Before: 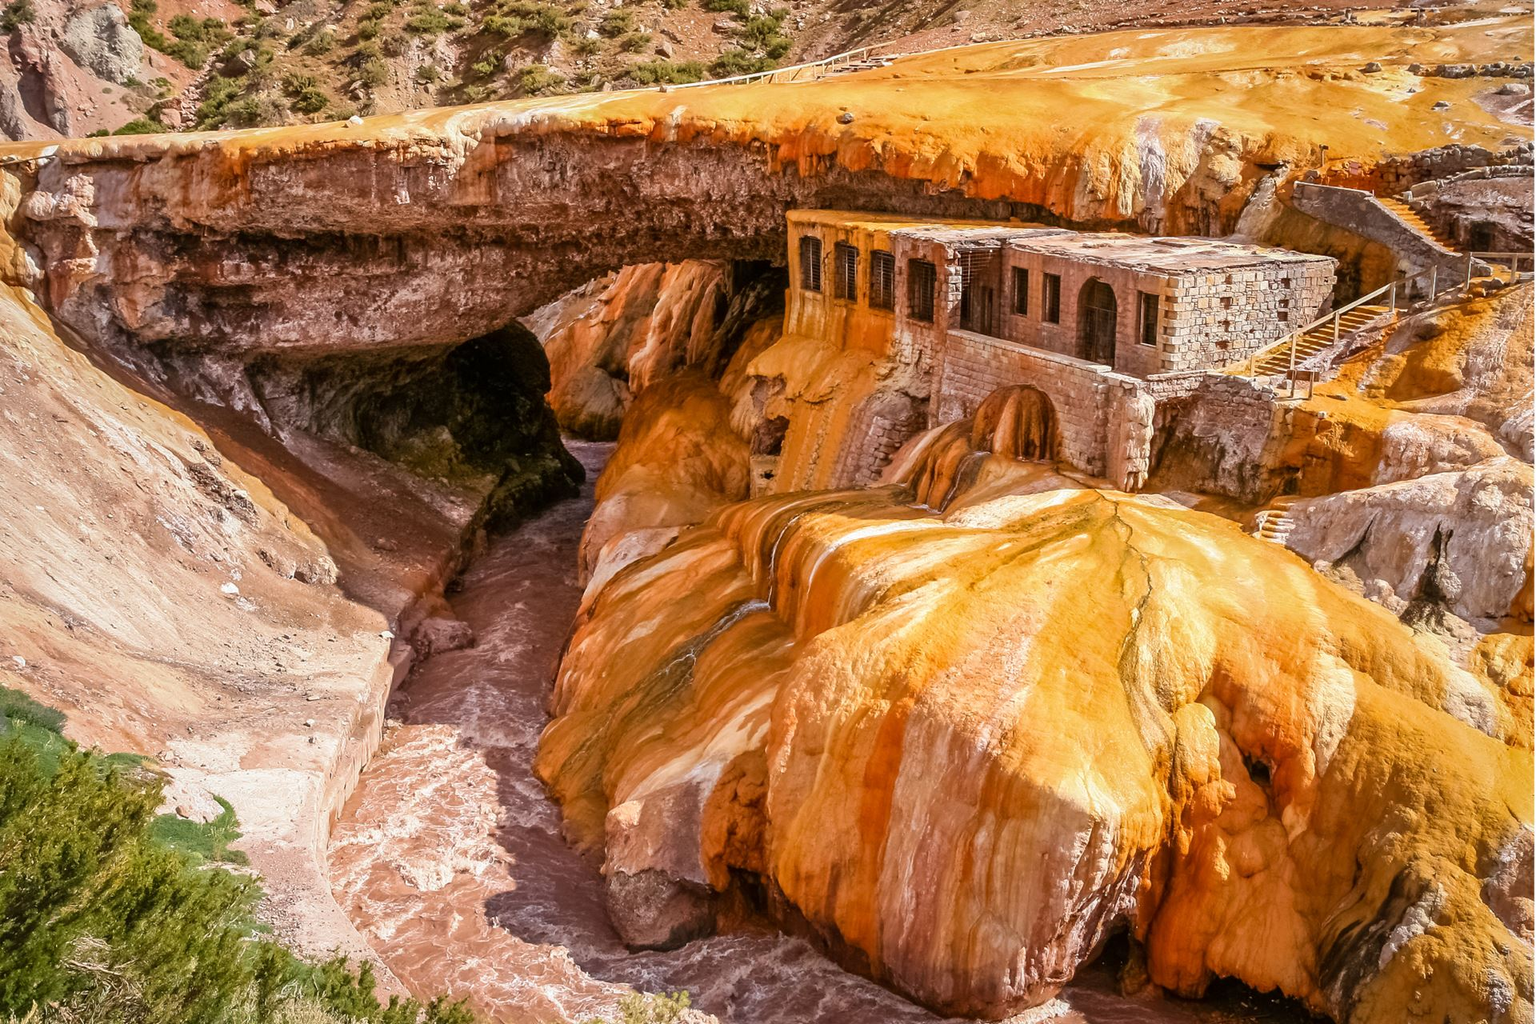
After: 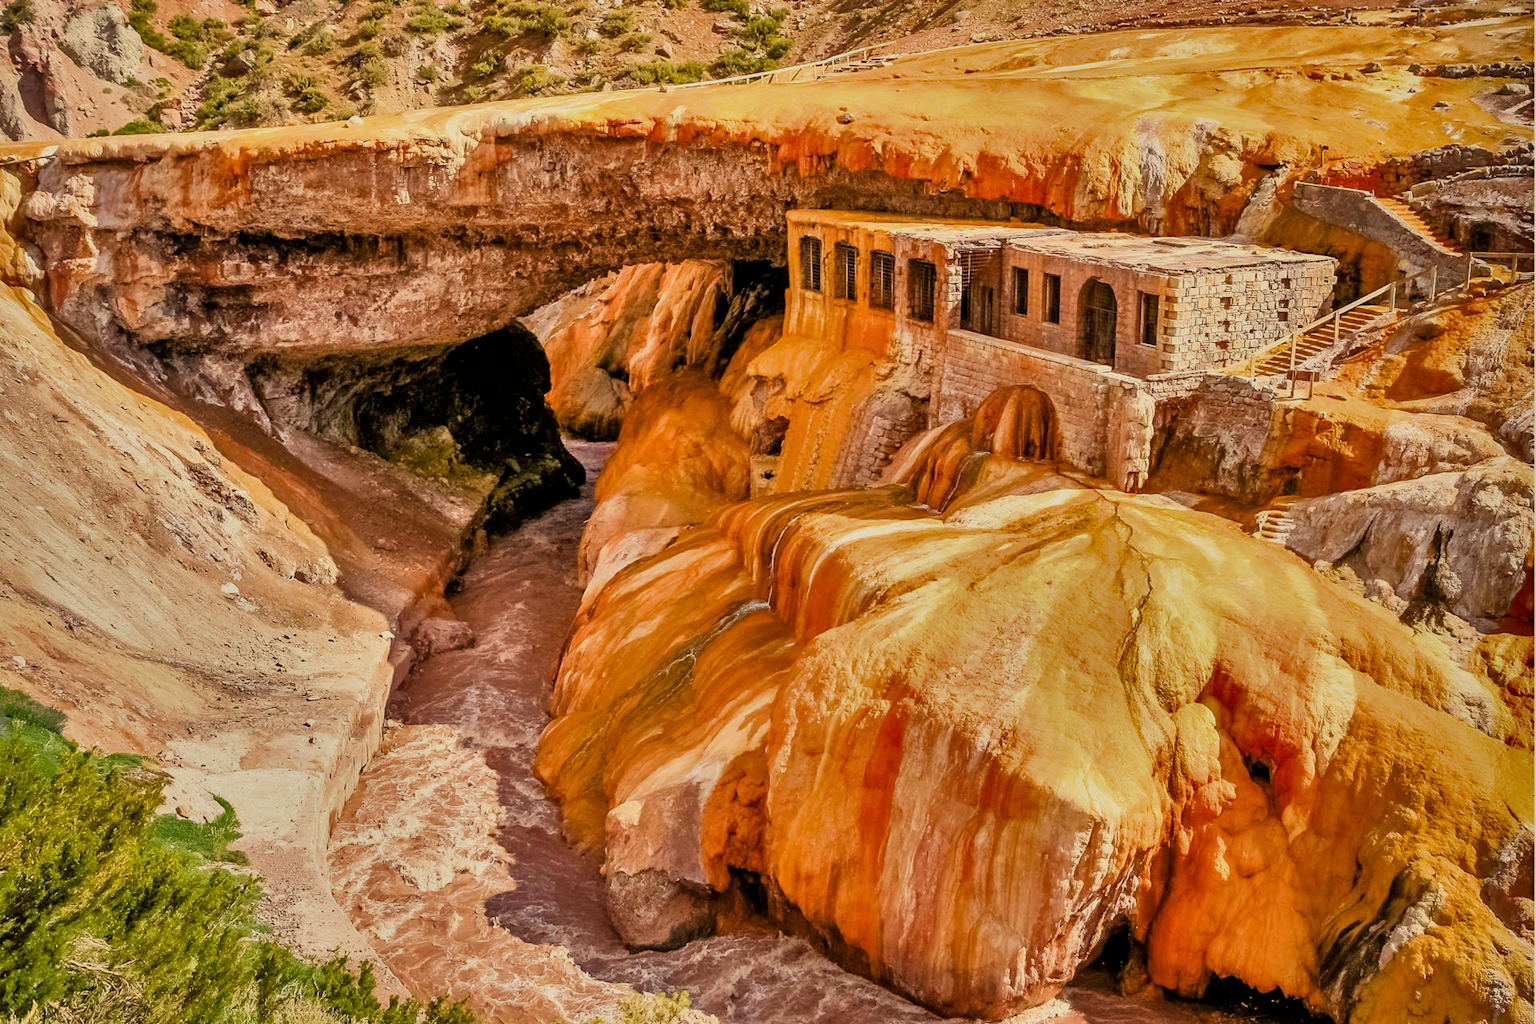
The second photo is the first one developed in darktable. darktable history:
shadows and highlights: shadows 80.7, white point adjustment -8.94, highlights -61.5, soften with gaussian
exposure: black level correction 0, exposure 1.096 EV, compensate highlight preservation false
color correction: highlights a* 1.43, highlights b* 18.13
filmic rgb: black relative exposure -4.85 EV, white relative exposure 4.03 EV, threshold 2.96 EV, hardness 2.8, enable highlight reconstruction true
